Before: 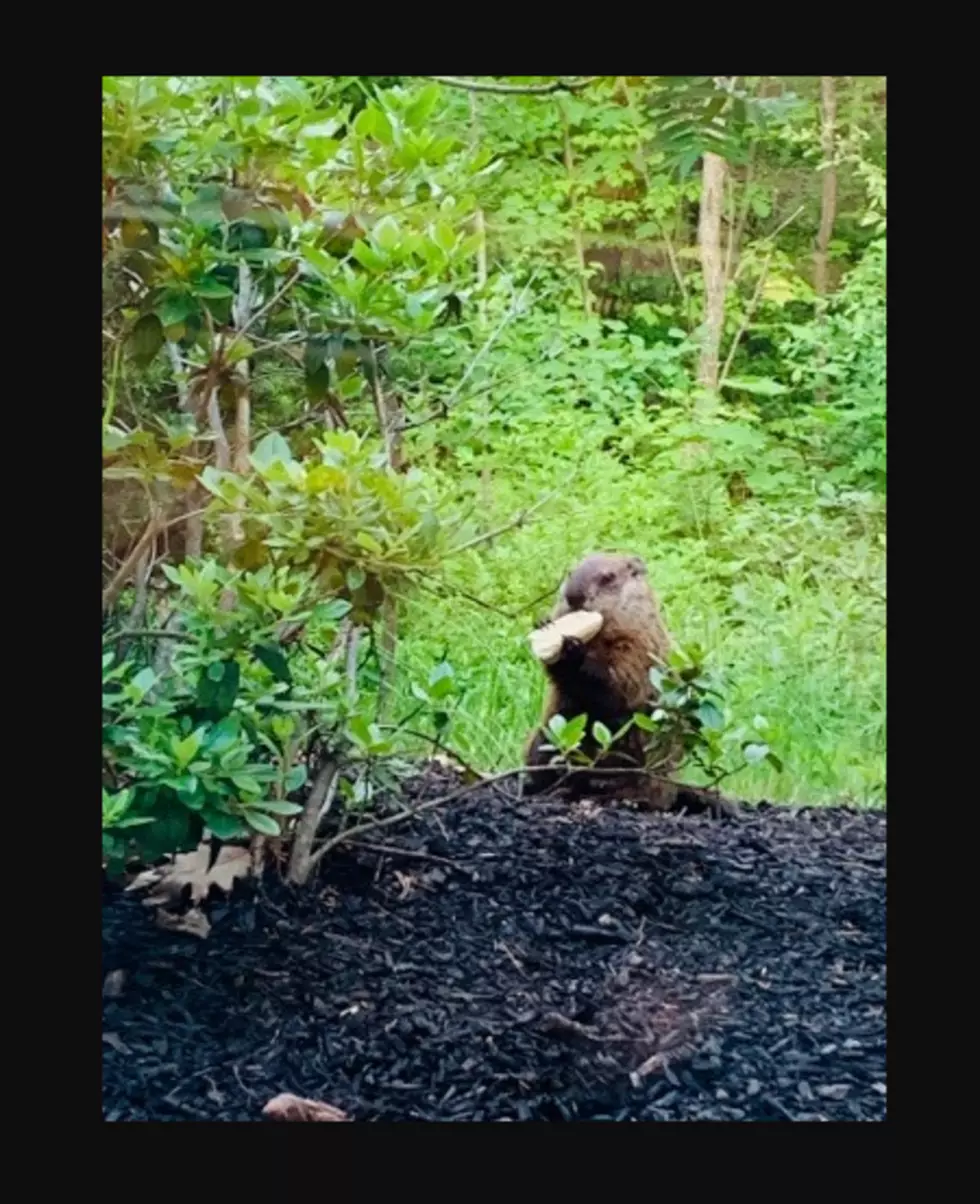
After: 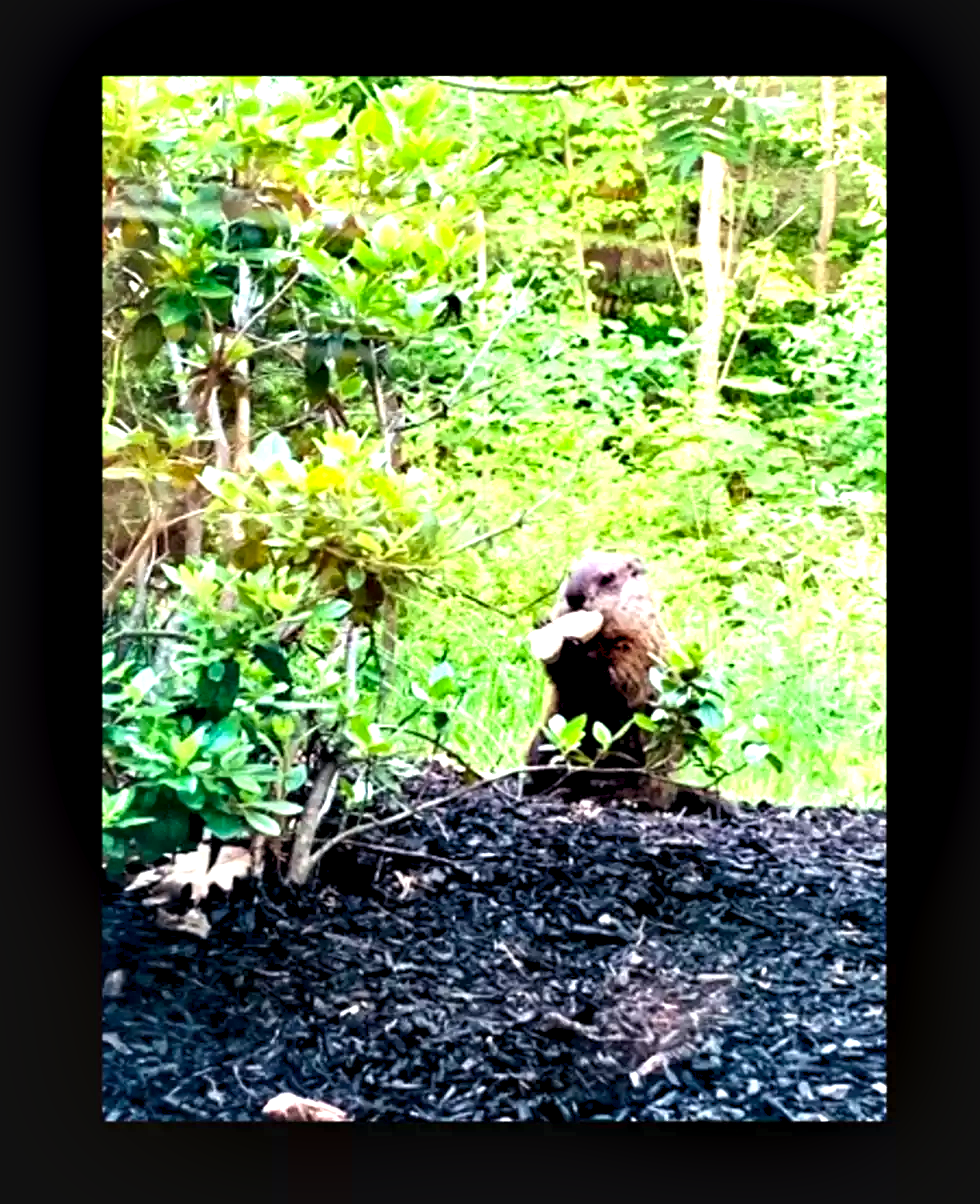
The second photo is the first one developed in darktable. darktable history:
contrast equalizer: octaves 7, y [[0.6 ×6], [0.55 ×6], [0 ×6], [0 ×6], [0 ×6]]
levels: levels [0, 0.374, 0.749]
